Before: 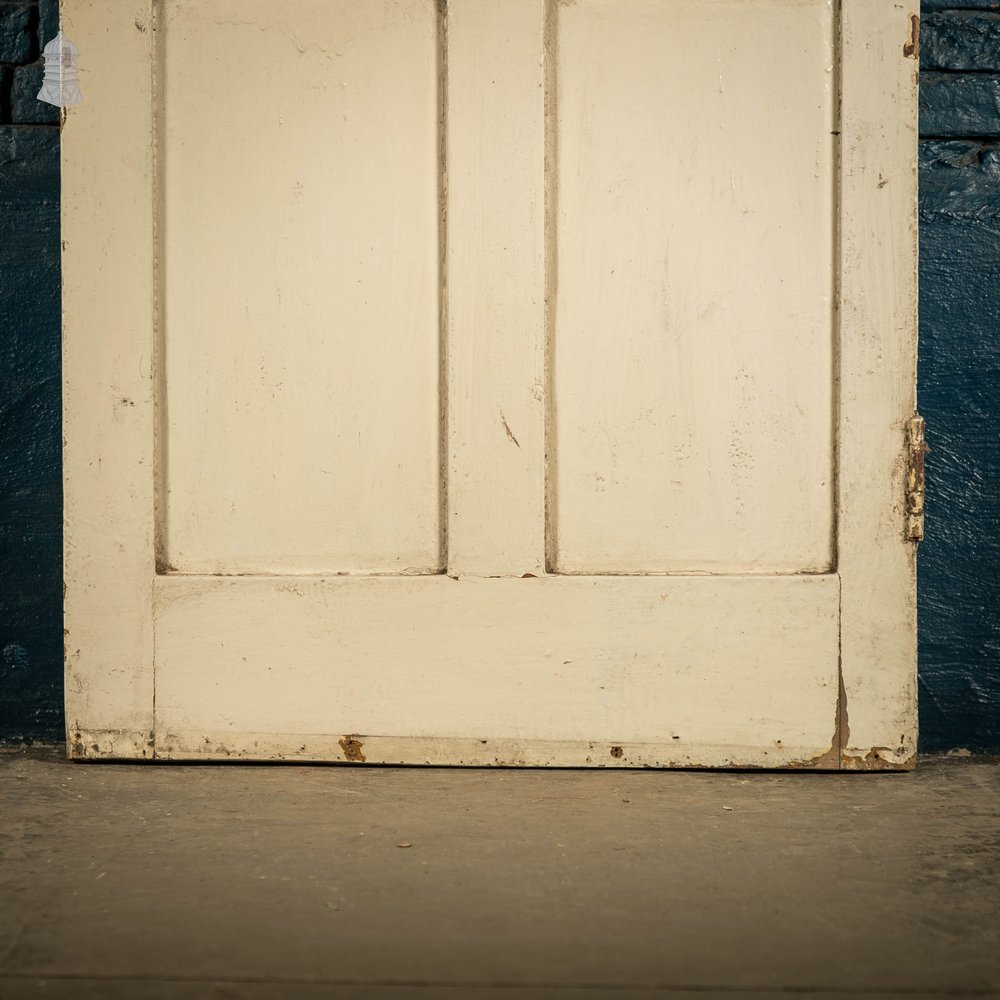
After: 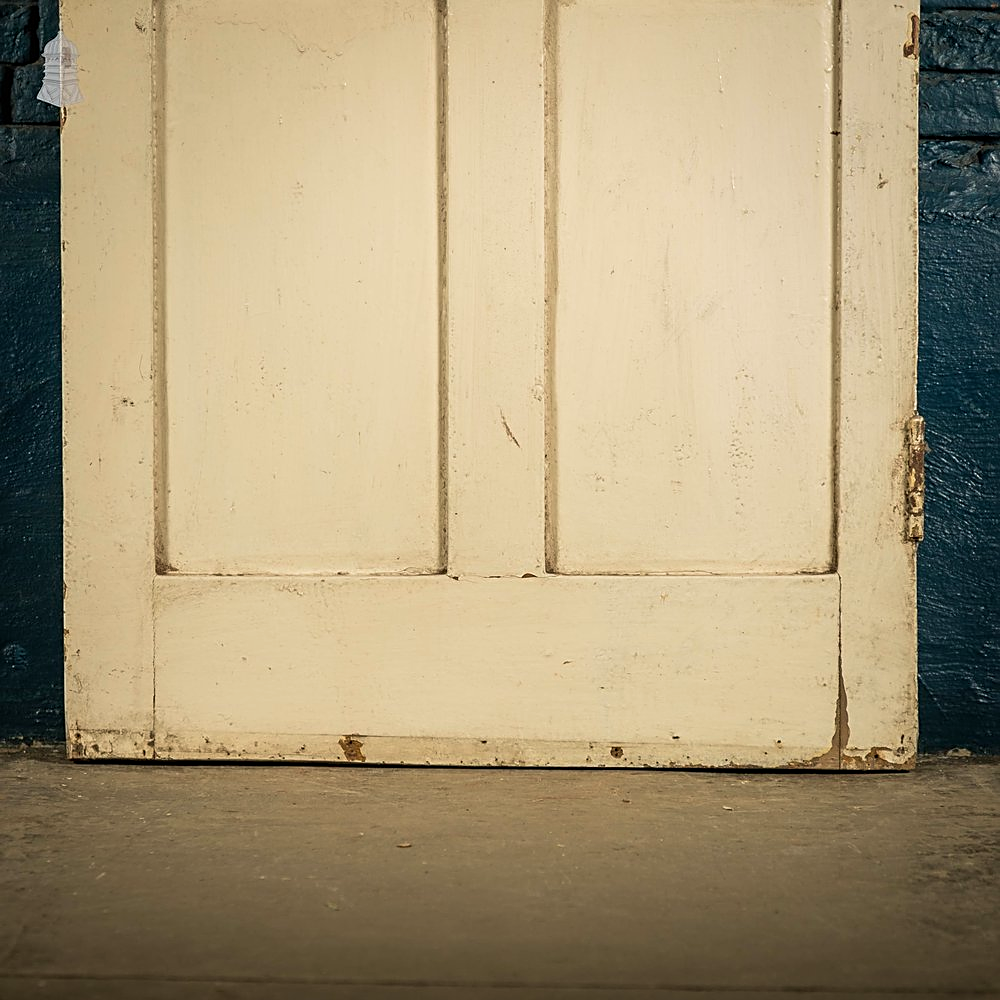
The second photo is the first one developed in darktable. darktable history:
sharpen: on, module defaults
velvia: strength 17.67%
